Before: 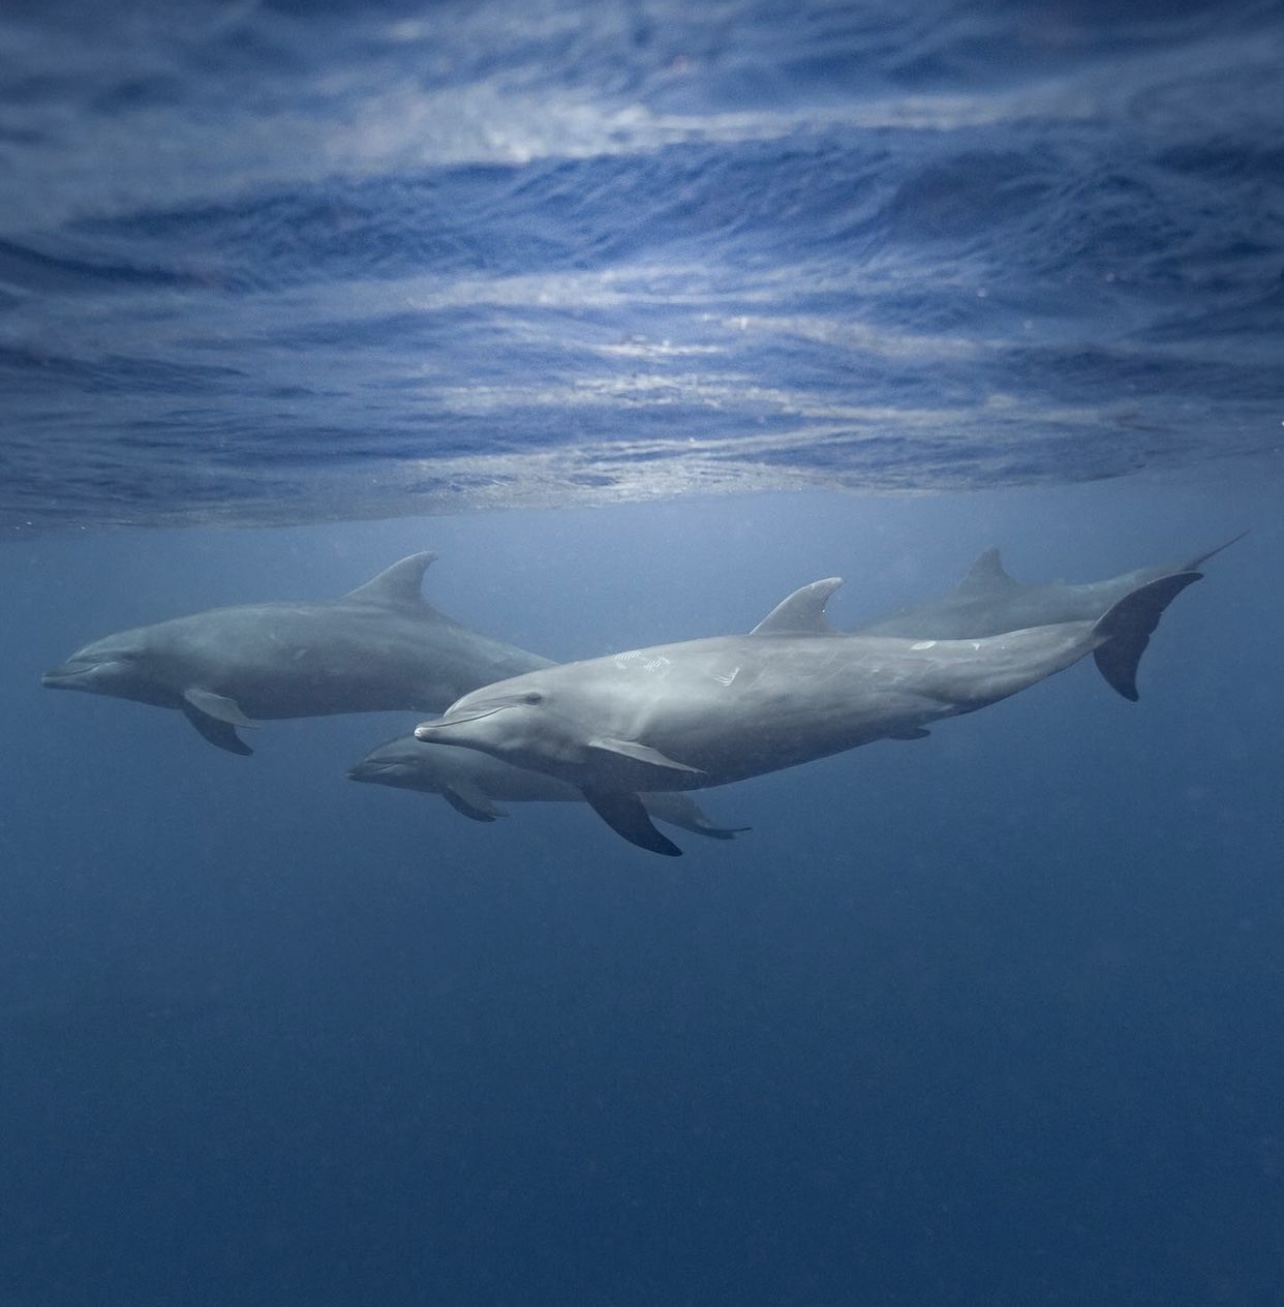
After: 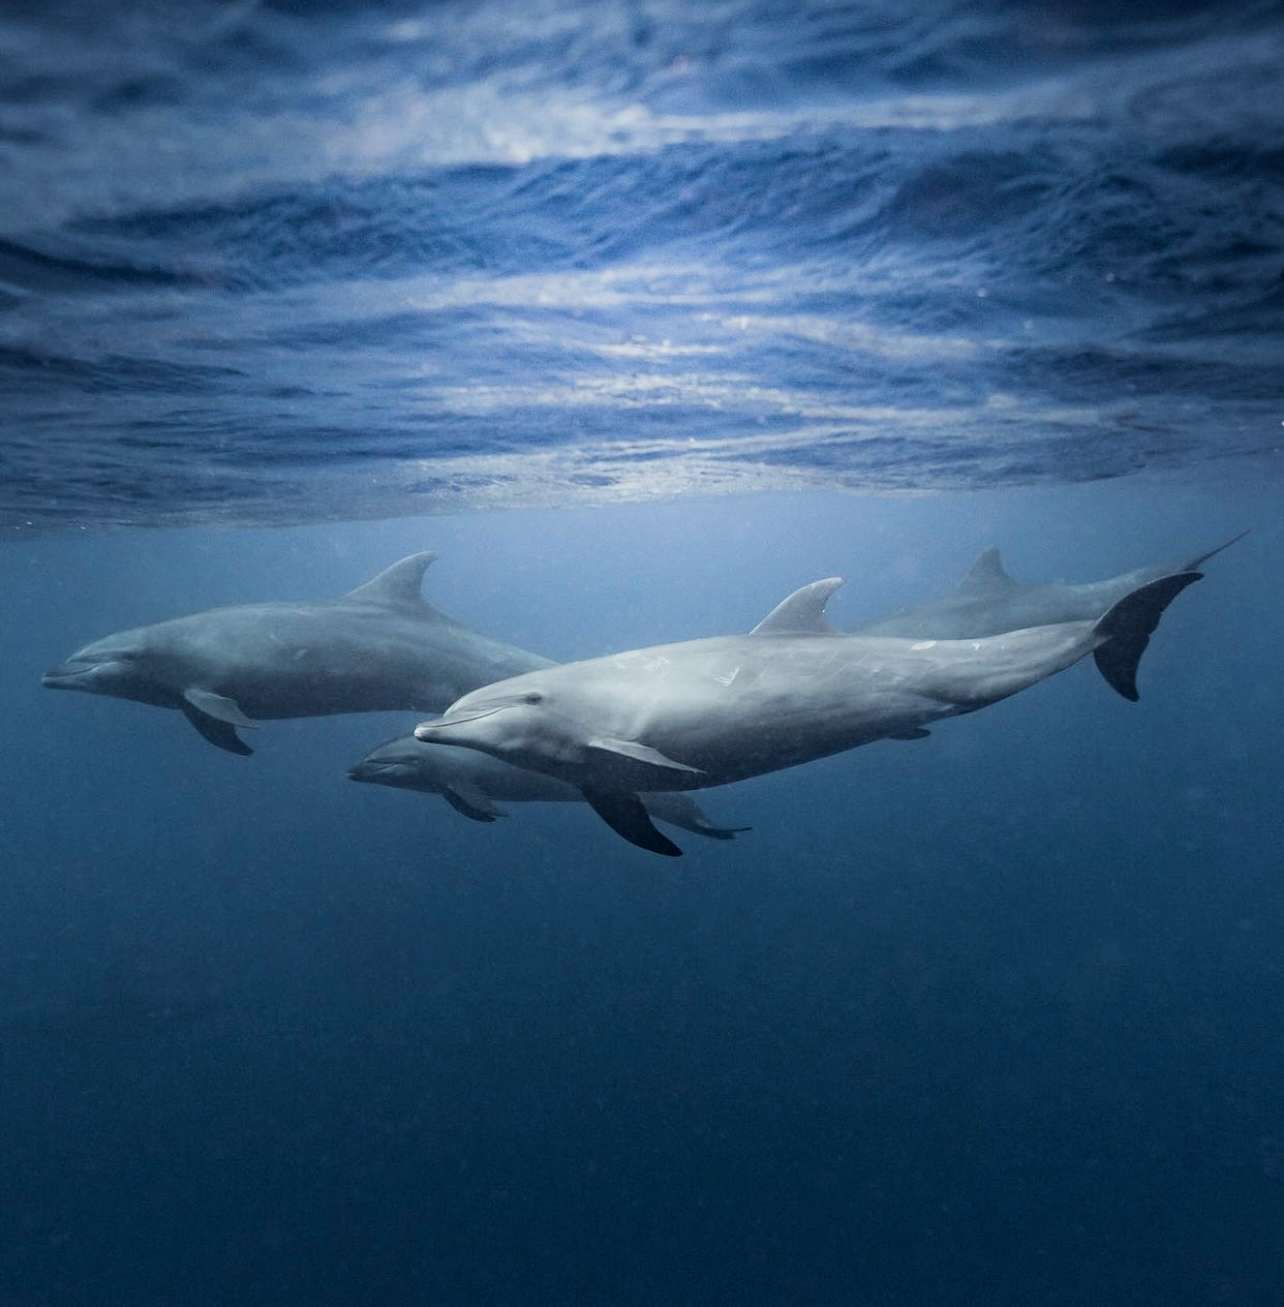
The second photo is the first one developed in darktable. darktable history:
filmic rgb: black relative exposure -5 EV, hardness 2.88, contrast 1.4, highlights saturation mix -30%
tone curve: curves: ch0 [(0, 0) (0.003, 0.003) (0.011, 0.011) (0.025, 0.026) (0.044, 0.046) (0.069, 0.072) (0.1, 0.103) (0.136, 0.141) (0.177, 0.184) (0.224, 0.233) (0.277, 0.287) (0.335, 0.348) (0.399, 0.414) (0.468, 0.486) (0.543, 0.563) (0.623, 0.647) (0.709, 0.736) (0.801, 0.831) (0.898, 0.92) (1, 1)], preserve colors none
